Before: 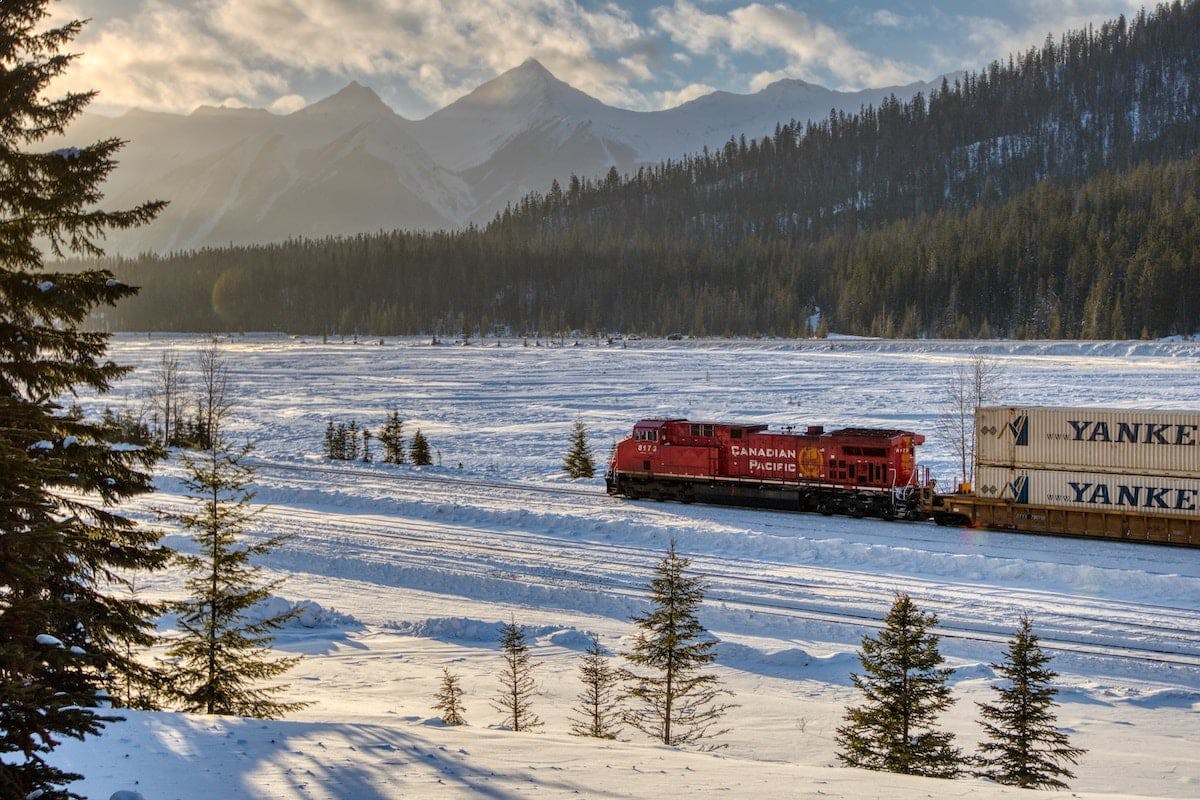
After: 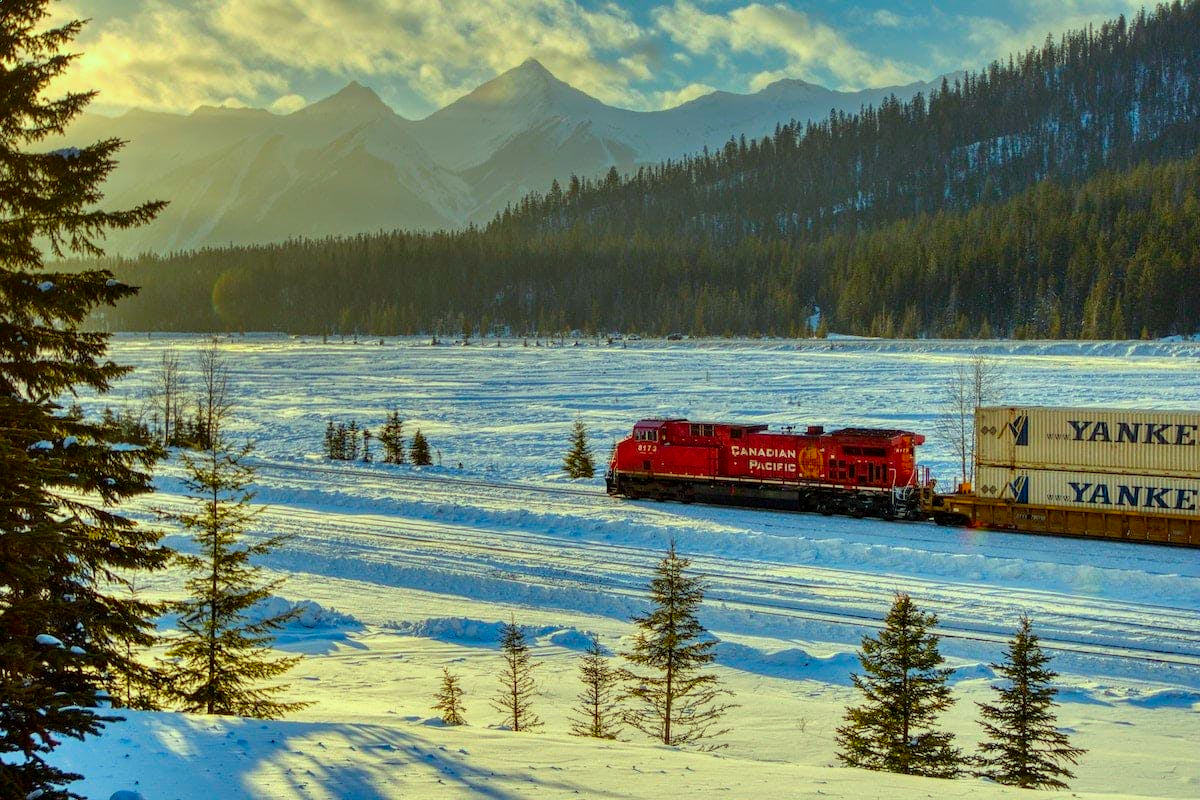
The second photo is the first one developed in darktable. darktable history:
color correction: highlights a* -10.77, highlights b* 9.8, saturation 1.72
exposure: black level correction 0.001, compensate highlight preservation false
color balance rgb: linear chroma grading › shadows -3%, linear chroma grading › highlights -4%
